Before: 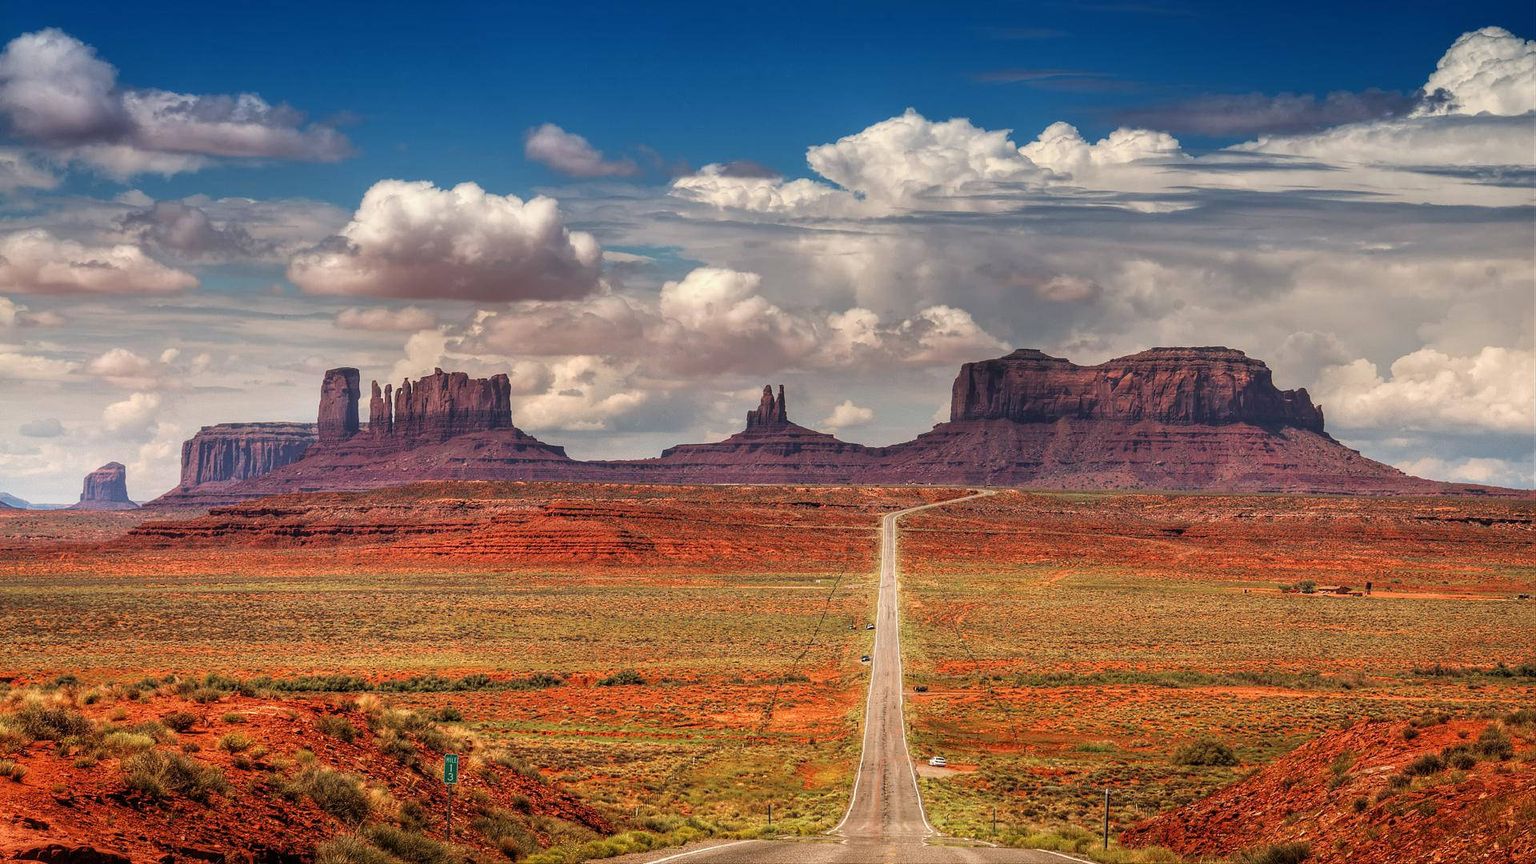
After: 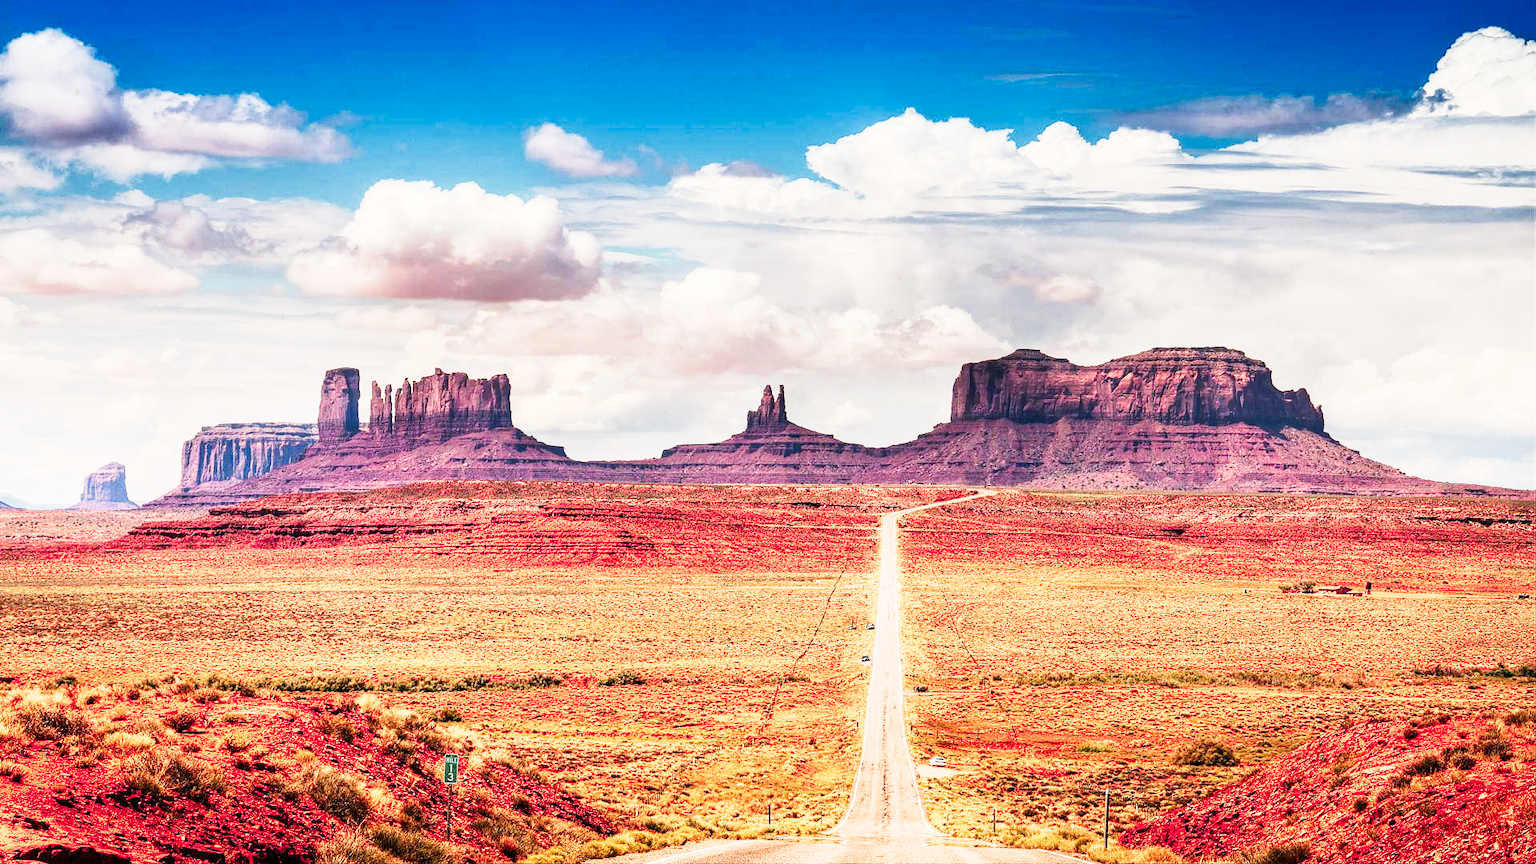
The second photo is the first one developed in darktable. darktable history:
color zones: curves: ch1 [(0.29, 0.492) (0.373, 0.185) (0.509, 0.481)]; ch2 [(0.25, 0.462) (0.749, 0.457)], mix 40.67%
tone curve: curves: ch0 [(0, 0) (0.003, 0.003) (0.011, 0.012) (0.025, 0.027) (0.044, 0.048) (0.069, 0.074) (0.1, 0.117) (0.136, 0.177) (0.177, 0.246) (0.224, 0.324) (0.277, 0.422) (0.335, 0.531) (0.399, 0.633) (0.468, 0.733) (0.543, 0.824) (0.623, 0.895) (0.709, 0.938) (0.801, 0.961) (0.898, 0.98) (1, 1)], preserve colors none
contrast brightness saturation: contrast 0.24, brightness 0.09
